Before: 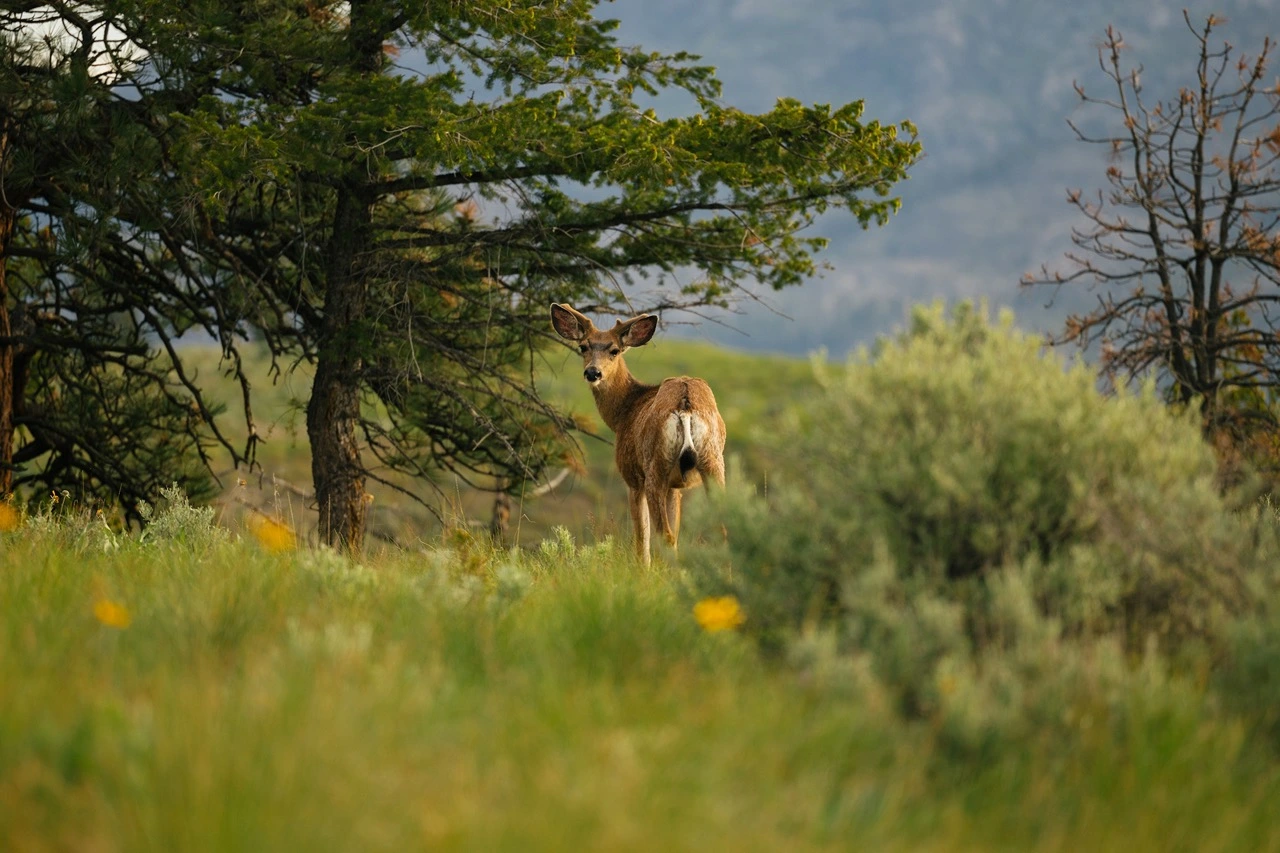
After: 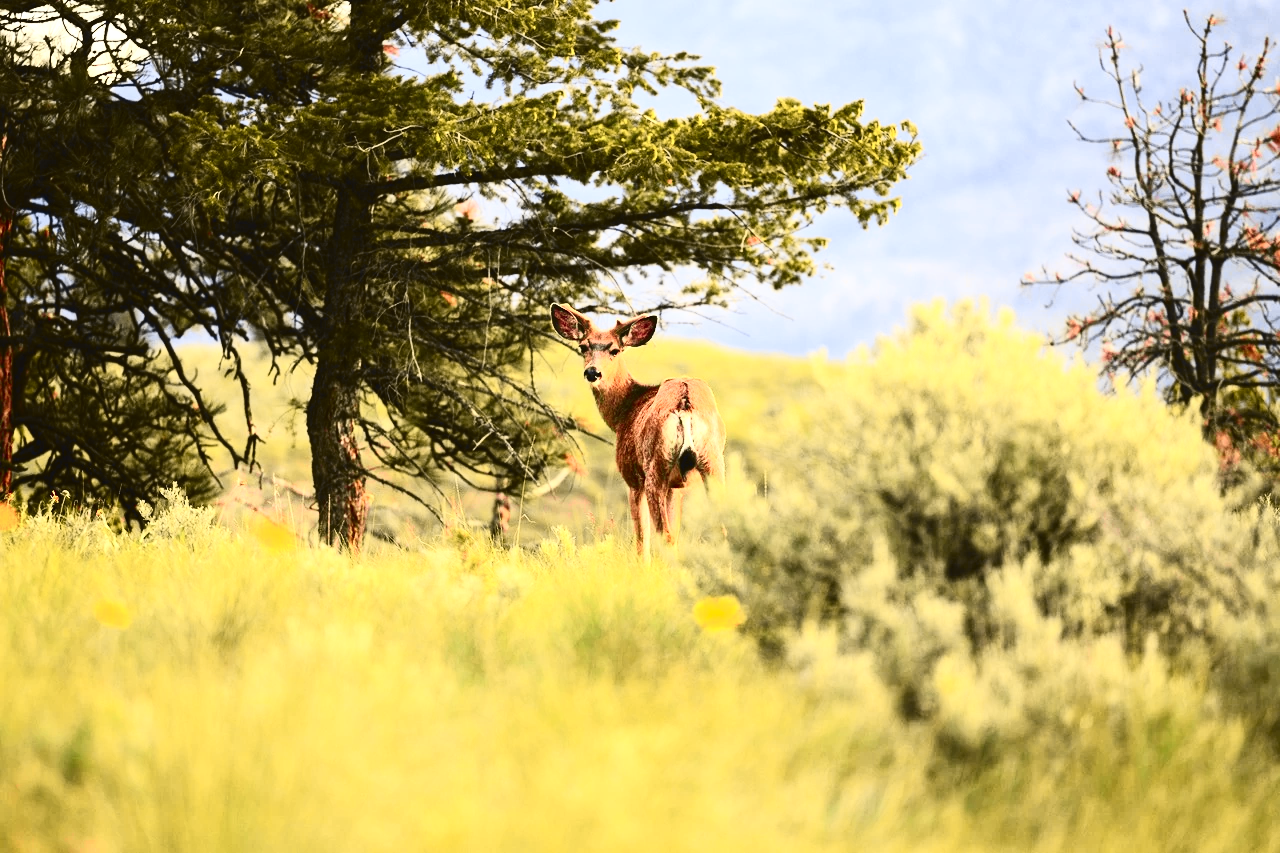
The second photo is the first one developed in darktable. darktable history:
tone curve: curves: ch0 [(0, 0.036) (0.119, 0.115) (0.466, 0.498) (0.715, 0.767) (0.817, 0.865) (1, 0.998)]; ch1 [(0, 0) (0.377, 0.424) (0.442, 0.491) (0.487, 0.502) (0.514, 0.512) (0.536, 0.577) (0.66, 0.724) (1, 1)]; ch2 [(0, 0) (0.38, 0.405) (0.463, 0.443) (0.492, 0.486) (0.526, 0.541) (0.578, 0.598) (1, 1)], color space Lab, independent channels, preserve colors none
contrast brightness saturation: contrast 0.39, brightness 0.1
exposure: black level correction 0, exposure 1.125 EV, compensate exposure bias true, compensate highlight preservation false
